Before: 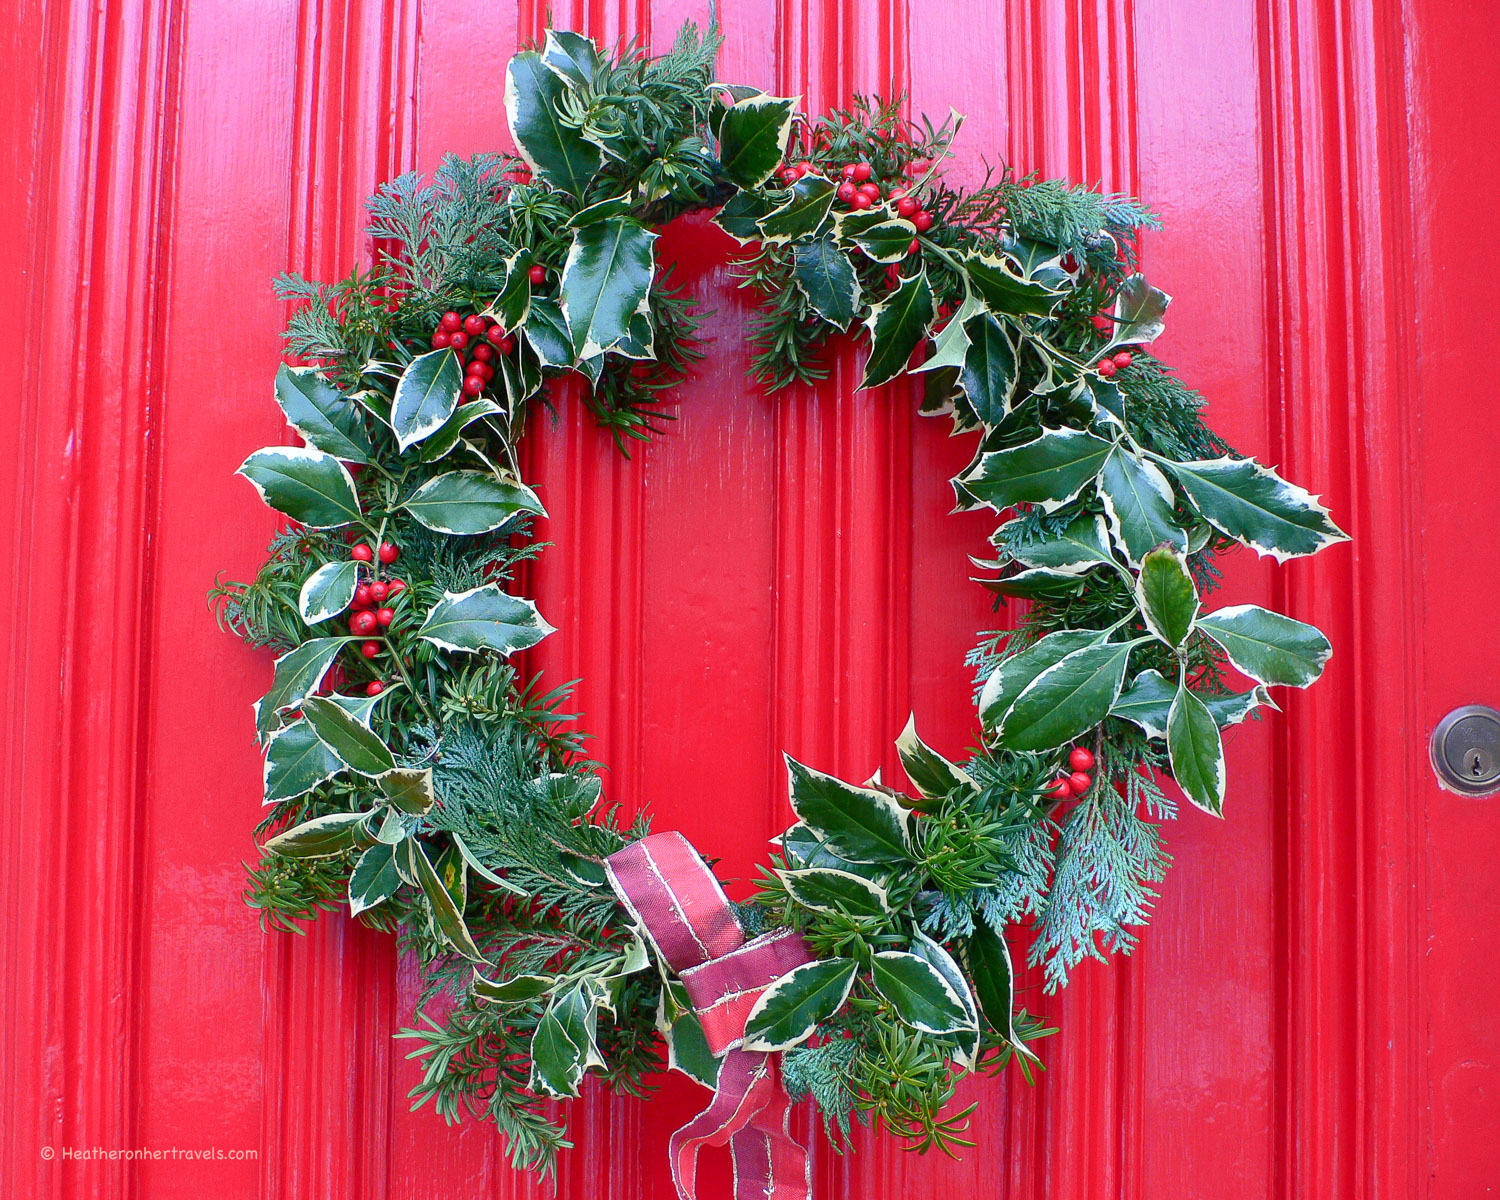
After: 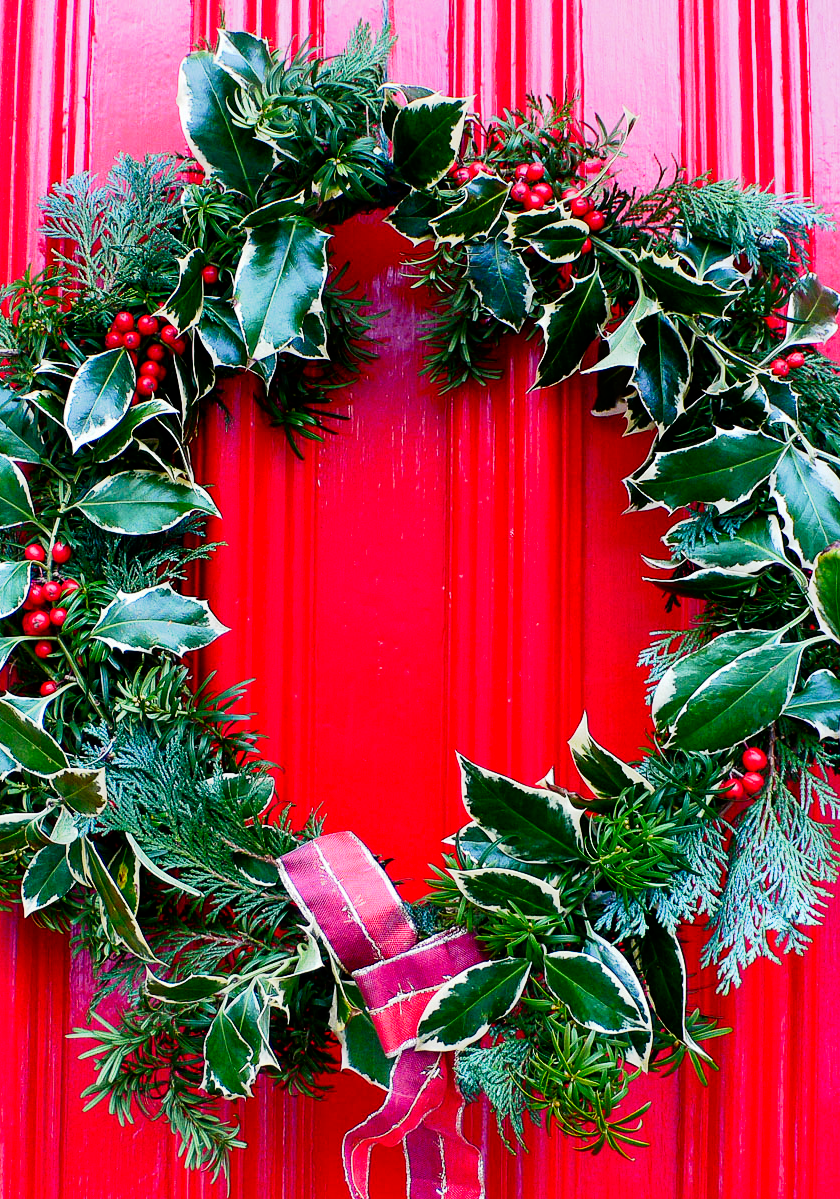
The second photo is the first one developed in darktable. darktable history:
crop: left 21.821%, right 22.115%, bottom 0.01%
tone curve: curves: ch0 [(0, 0) (0.003, 0.001) (0.011, 0.001) (0.025, 0.001) (0.044, 0.001) (0.069, 0.003) (0.1, 0.007) (0.136, 0.013) (0.177, 0.032) (0.224, 0.083) (0.277, 0.157) (0.335, 0.237) (0.399, 0.334) (0.468, 0.446) (0.543, 0.562) (0.623, 0.683) (0.709, 0.801) (0.801, 0.869) (0.898, 0.918) (1, 1)], preserve colors none
